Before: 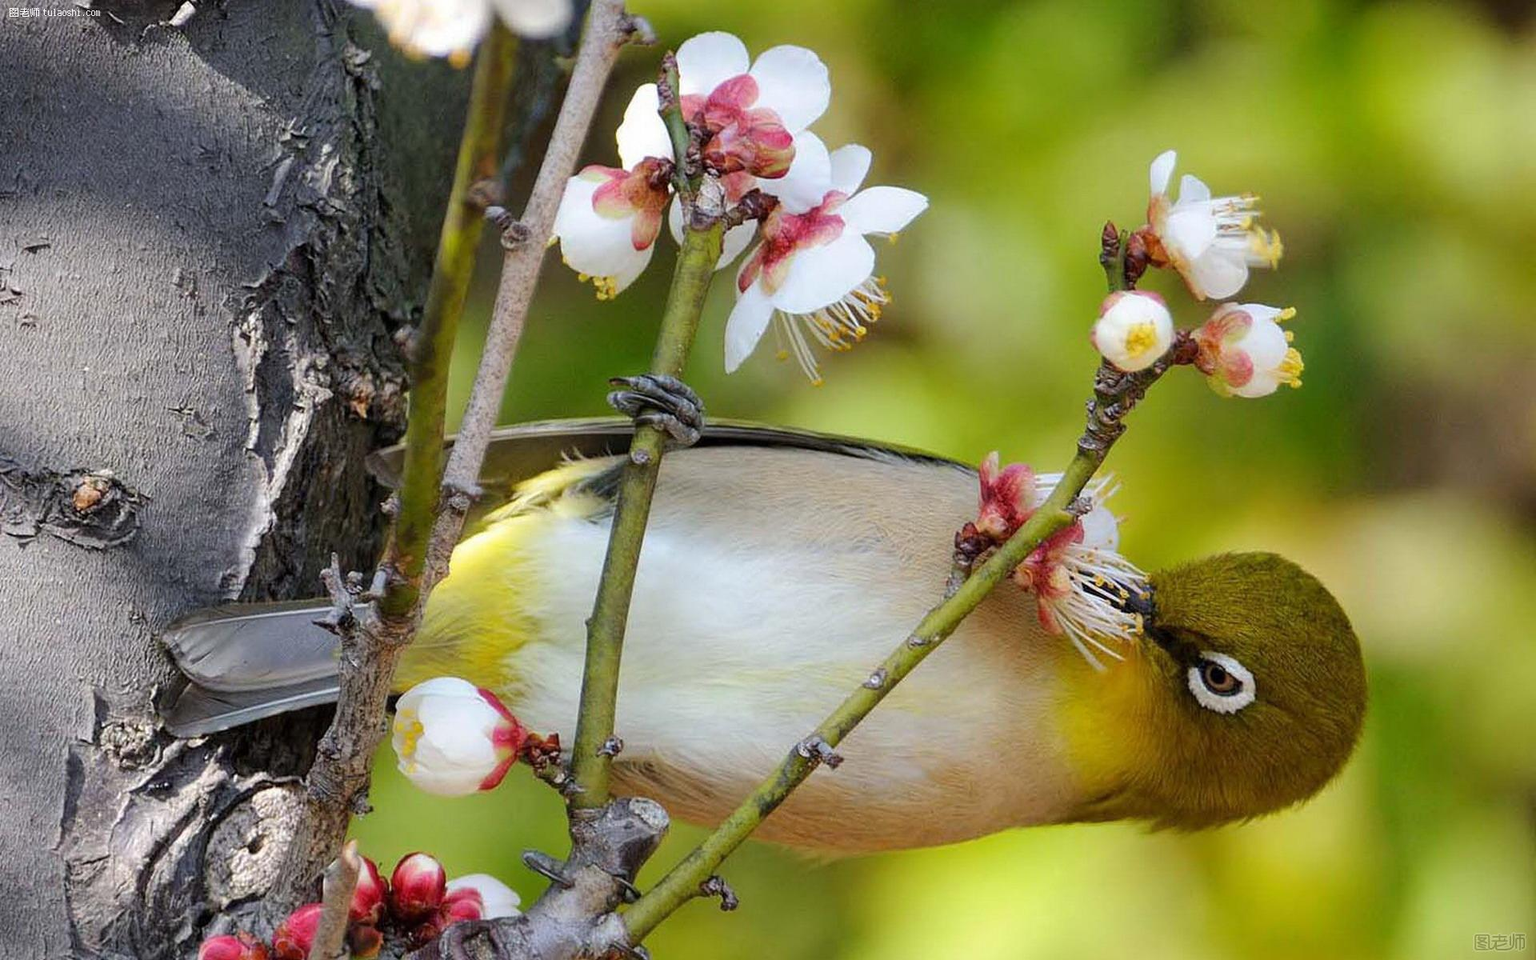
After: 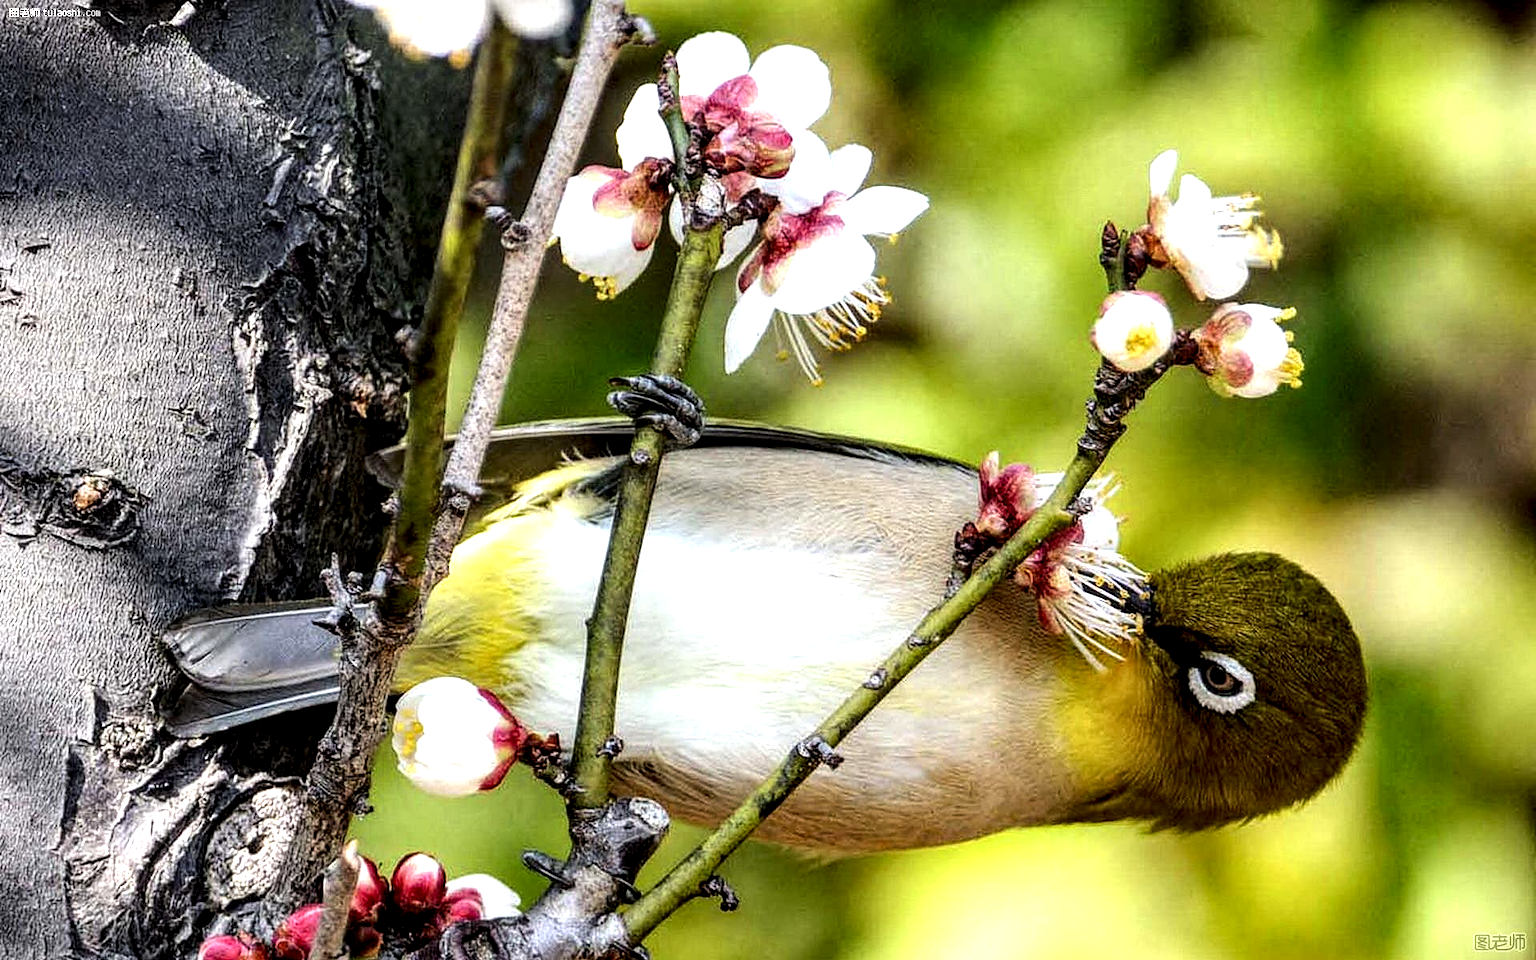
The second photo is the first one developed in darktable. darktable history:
local contrast: highlights 19%, detail 186%
tone equalizer: -8 EV -0.75 EV, -7 EV -0.7 EV, -6 EV -0.6 EV, -5 EV -0.4 EV, -3 EV 0.4 EV, -2 EV 0.6 EV, -1 EV 0.7 EV, +0 EV 0.75 EV, edges refinement/feathering 500, mask exposure compensation -1.57 EV, preserve details no
